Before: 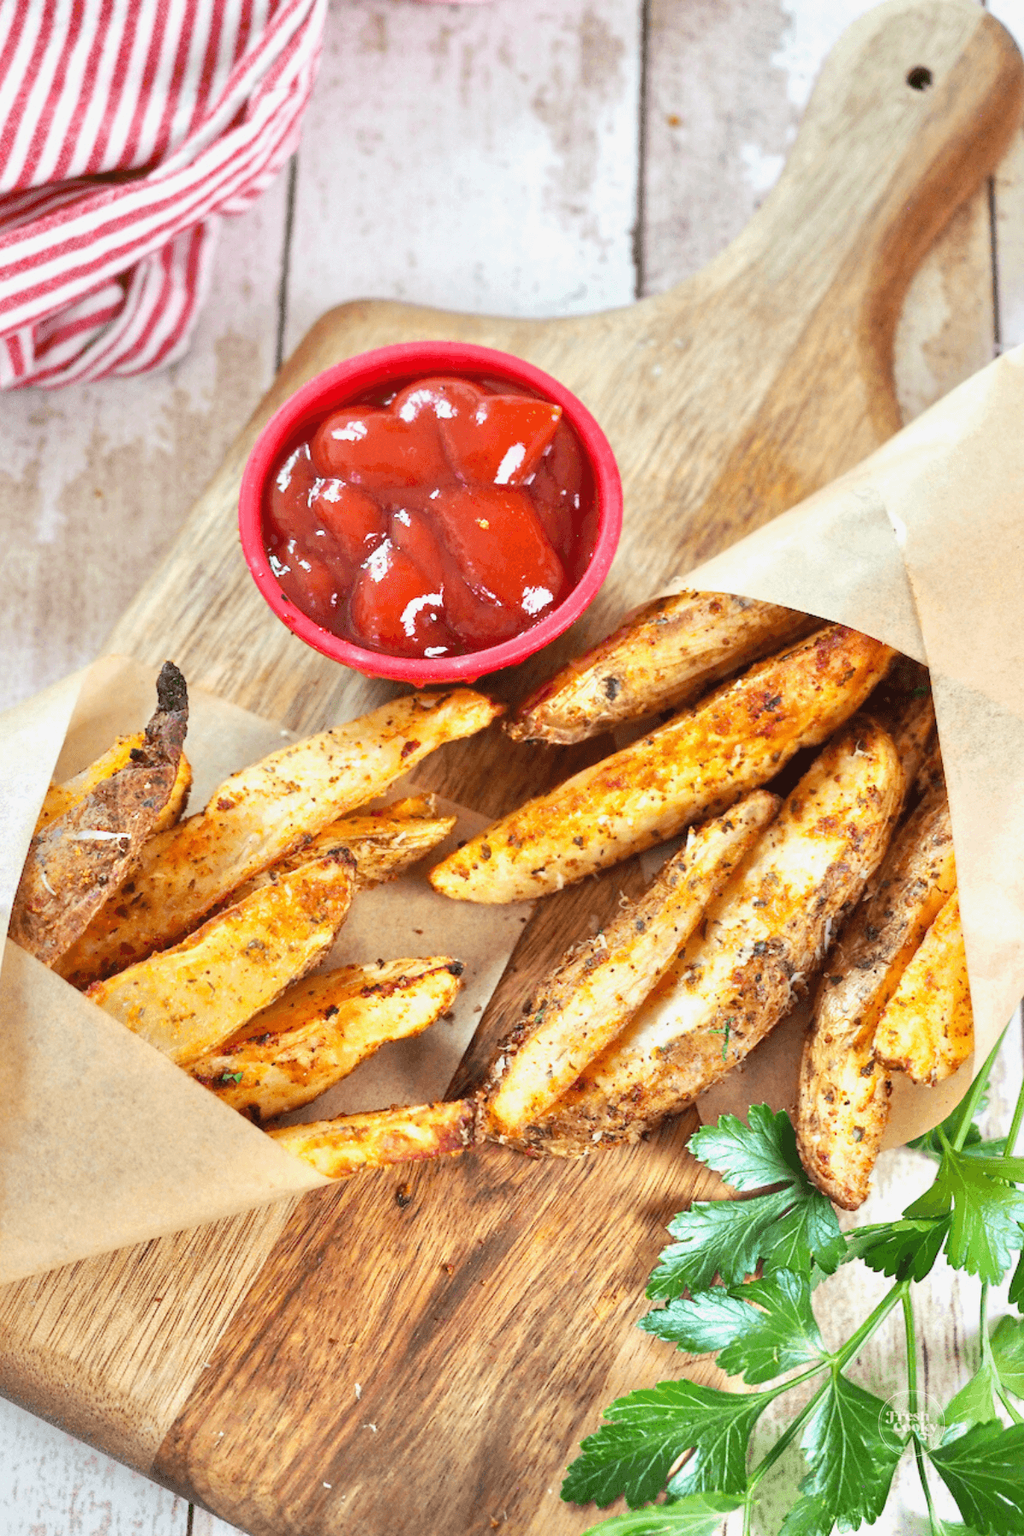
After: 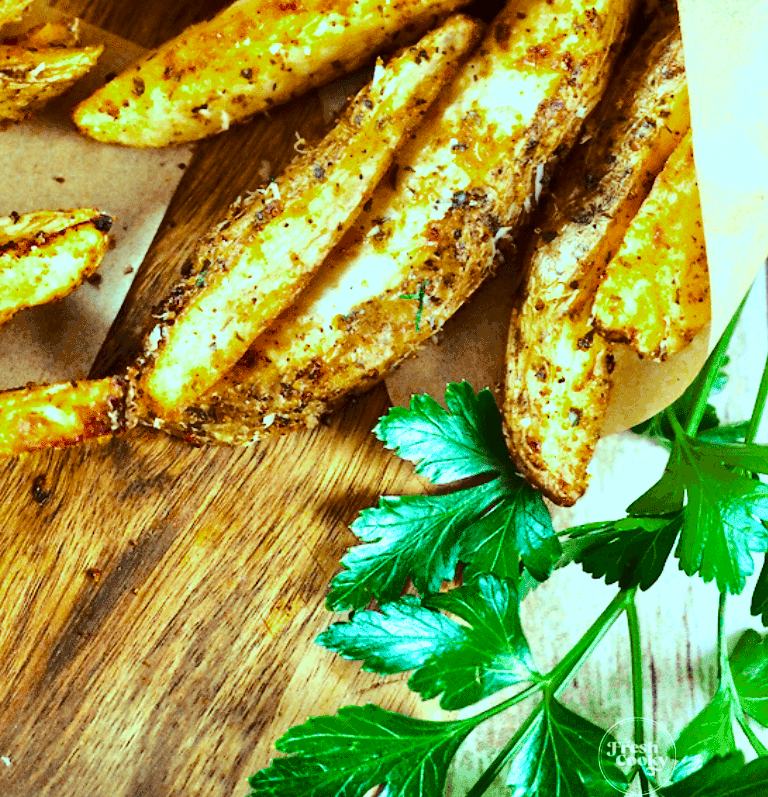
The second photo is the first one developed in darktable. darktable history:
base curve: curves: ch0 [(0, 0) (0.073, 0.04) (0.157, 0.139) (0.492, 0.492) (0.758, 0.758) (1, 1)]
color balance rgb: shadows lift › chroma 0.736%, shadows lift › hue 111.28°, highlights gain › chroma 4.097%, highlights gain › hue 202.55°, perceptual saturation grading › global saturation 30.206%, perceptual brilliance grading › highlights 10.483%, perceptual brilliance grading › shadows -11.582%, saturation formula JzAzBz (2021)
crop and rotate: left 35.975%, top 50.719%, bottom 4.979%
